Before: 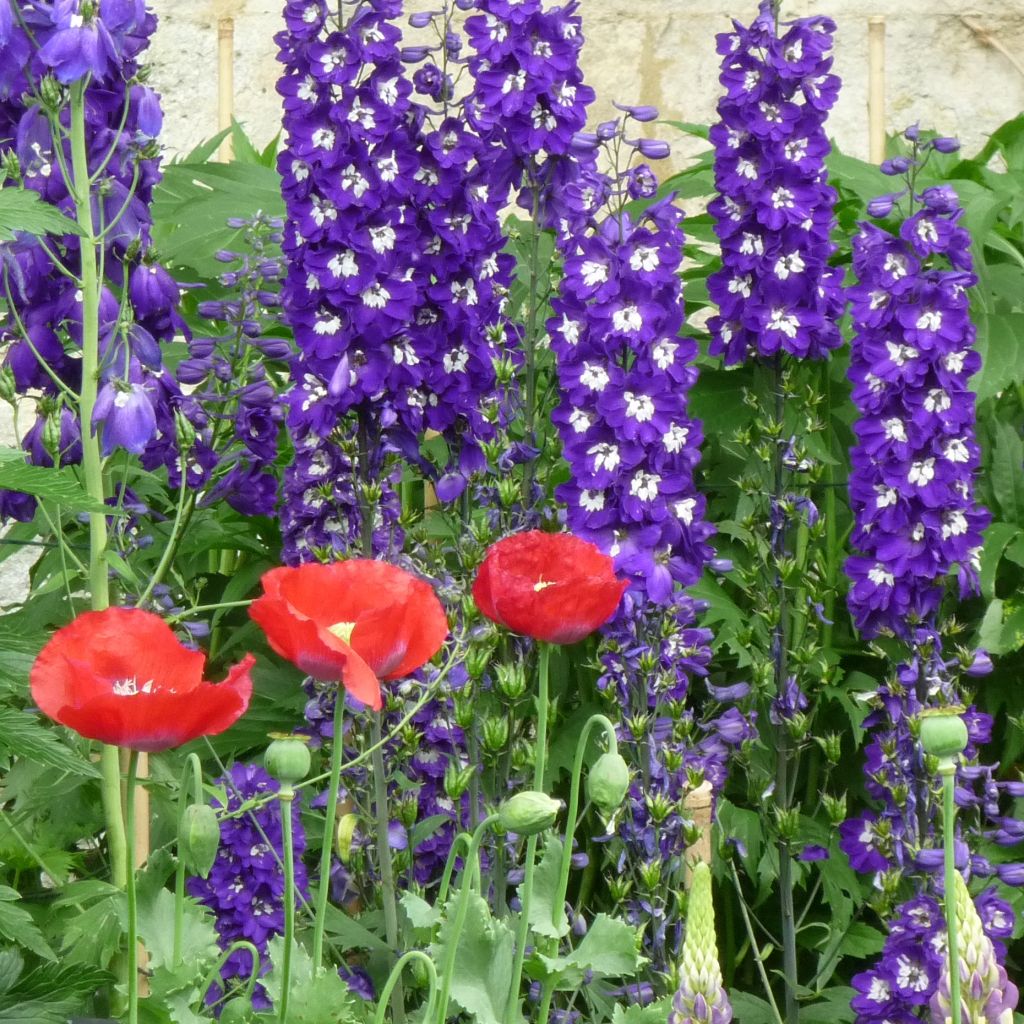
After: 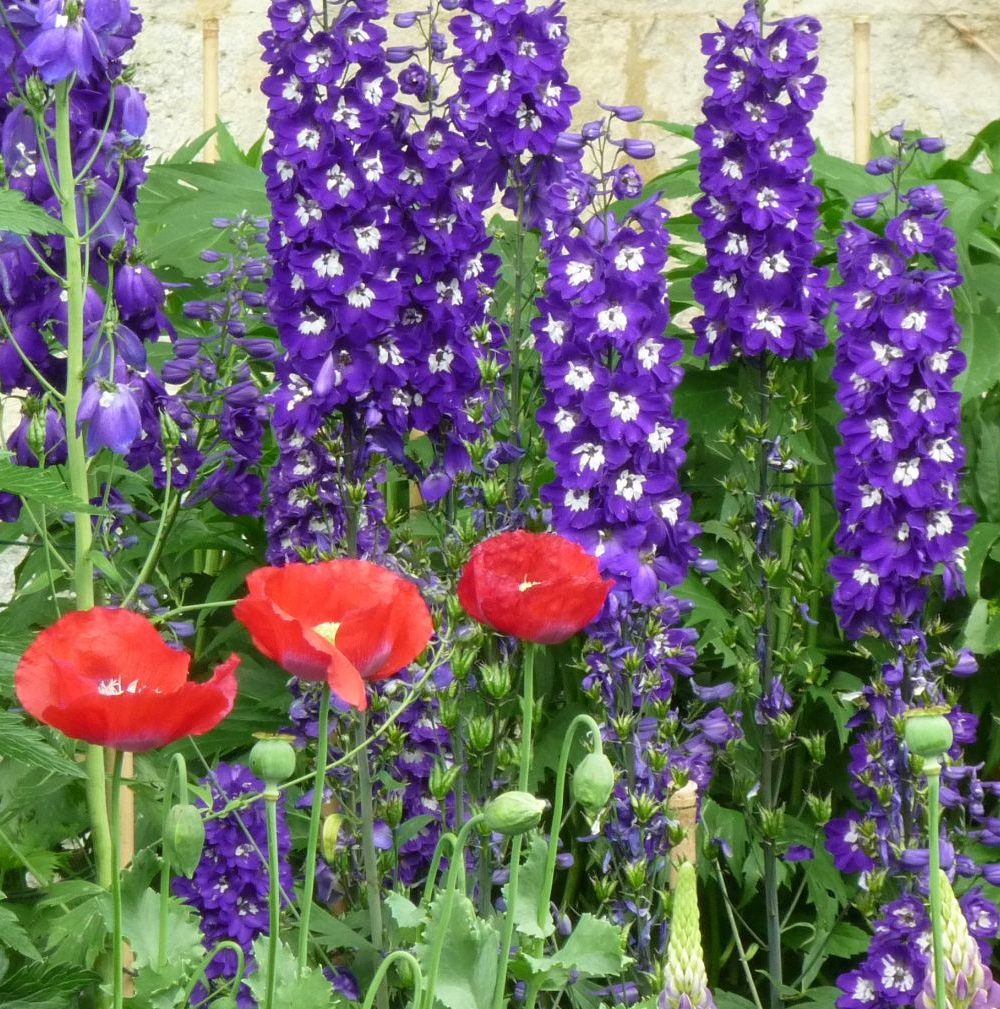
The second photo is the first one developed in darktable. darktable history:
crop and rotate: left 1.542%, right 0.71%, bottom 1.41%
velvia: strength 15.2%
